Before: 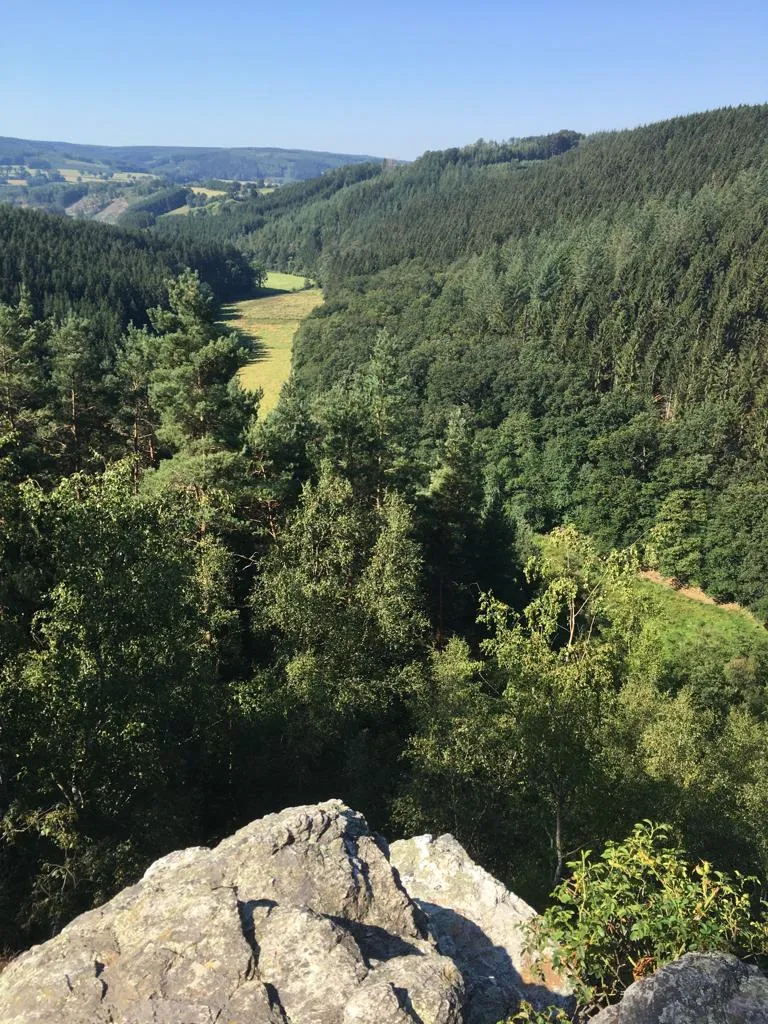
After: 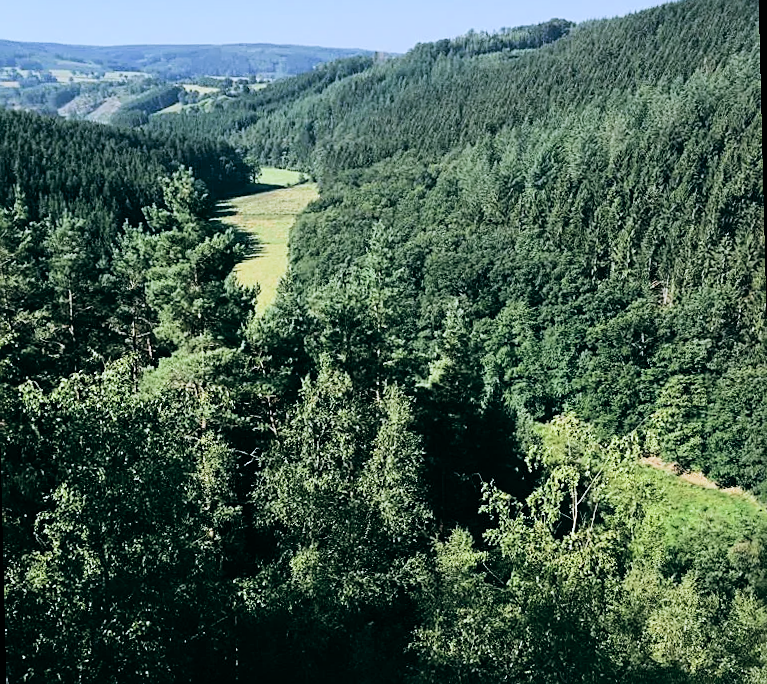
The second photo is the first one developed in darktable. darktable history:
crop and rotate: top 8.293%, bottom 20.996%
rotate and perspective: rotation -1.42°, crop left 0.016, crop right 0.984, crop top 0.035, crop bottom 0.965
color balance: lift [1.005, 0.99, 1.007, 1.01], gamma [1, 1.034, 1.032, 0.966], gain [0.873, 1.055, 1.067, 0.933]
exposure: black level correction -0.002, exposure 0.54 EV, compensate highlight preservation false
sharpen: on, module defaults
color correction: highlights a* -0.772, highlights b* -8.92
filmic rgb: black relative exposure -5 EV, hardness 2.88, contrast 1.4, highlights saturation mix -20%
white balance: red 0.967, blue 1.119, emerald 0.756
